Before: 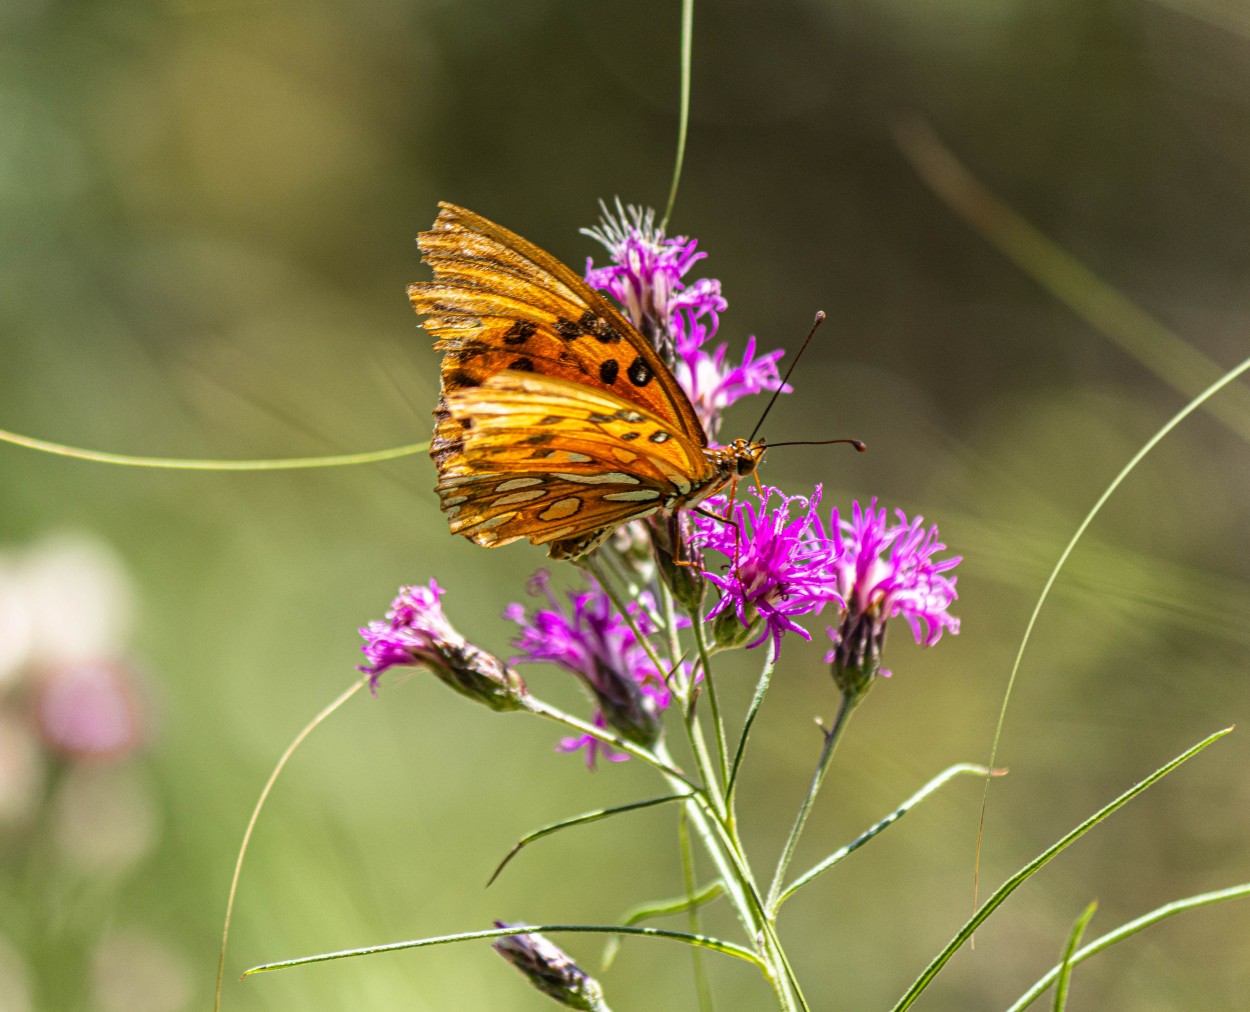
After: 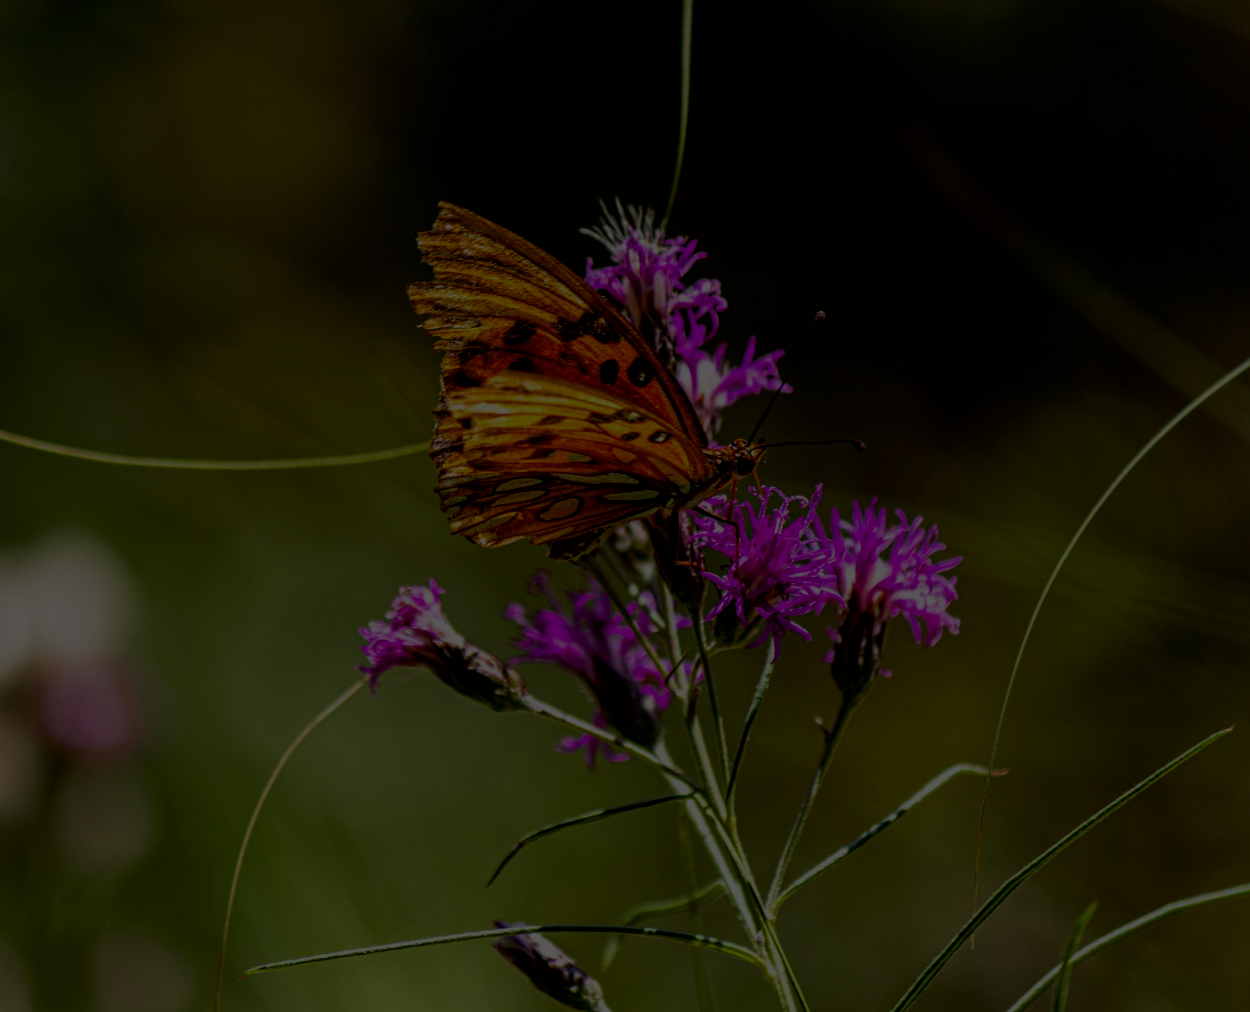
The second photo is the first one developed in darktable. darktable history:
exposure: exposure -2.446 EV, compensate highlight preservation false
filmic rgb: black relative exposure -7.15 EV, white relative exposure 5.36 EV, hardness 3.02, color science v6 (2022)
contrast brightness saturation: brightness -0.2, saturation 0.08
